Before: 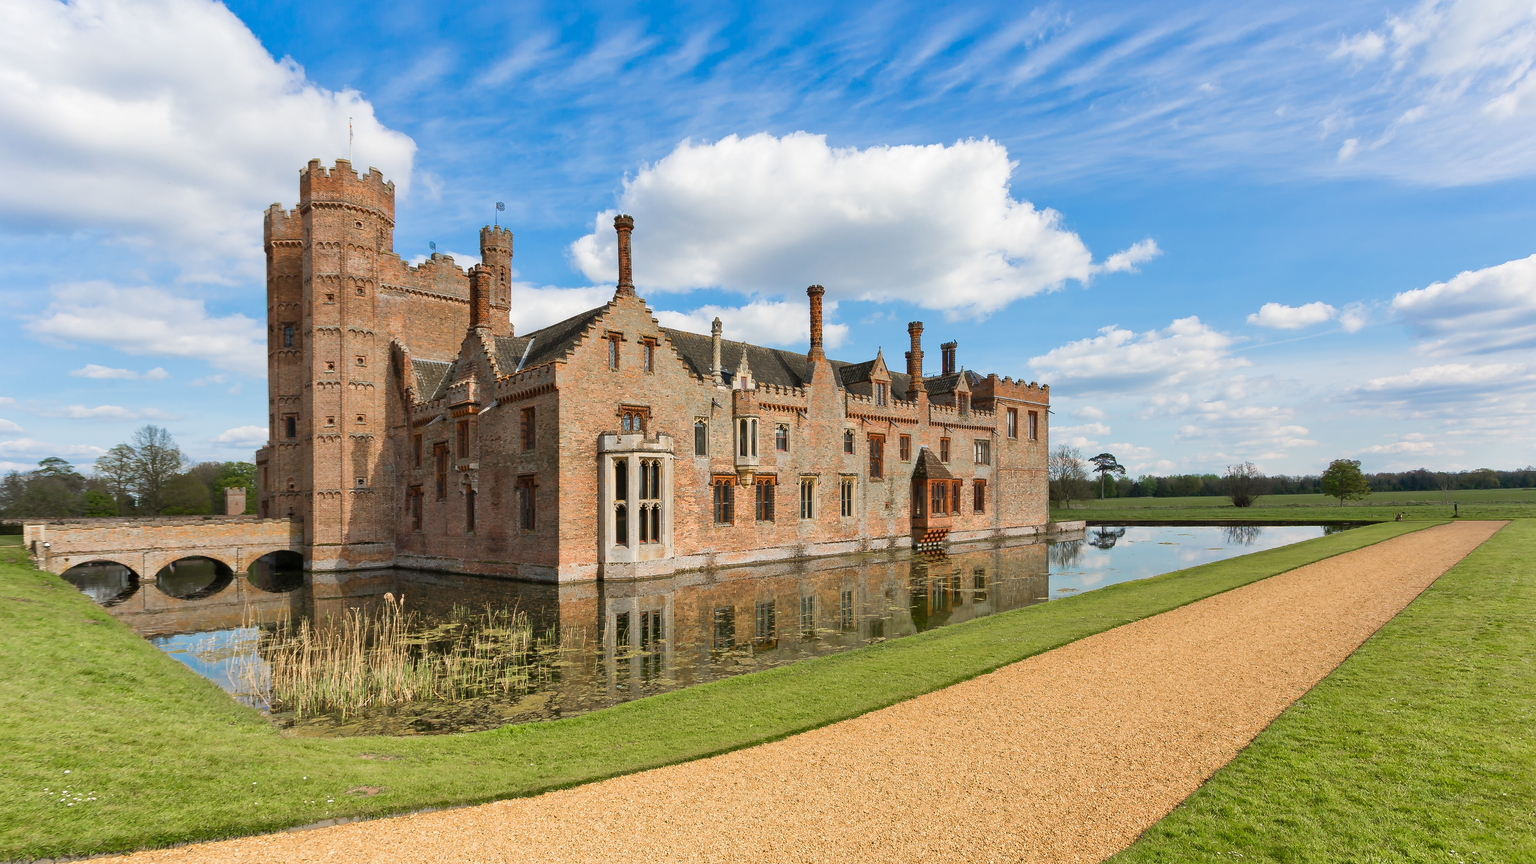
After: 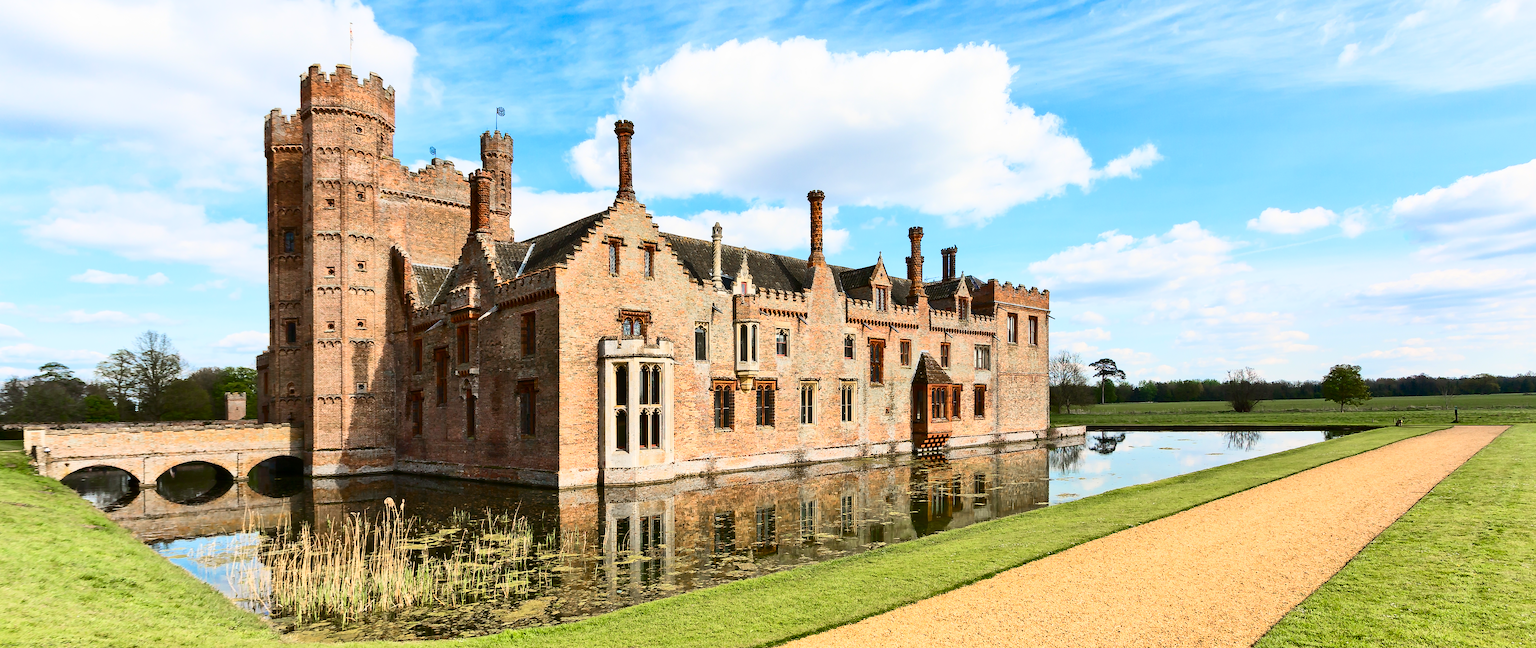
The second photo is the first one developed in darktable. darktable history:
contrast brightness saturation: contrast 0.414, brightness 0.104, saturation 0.209
crop: top 11.028%, bottom 13.87%
